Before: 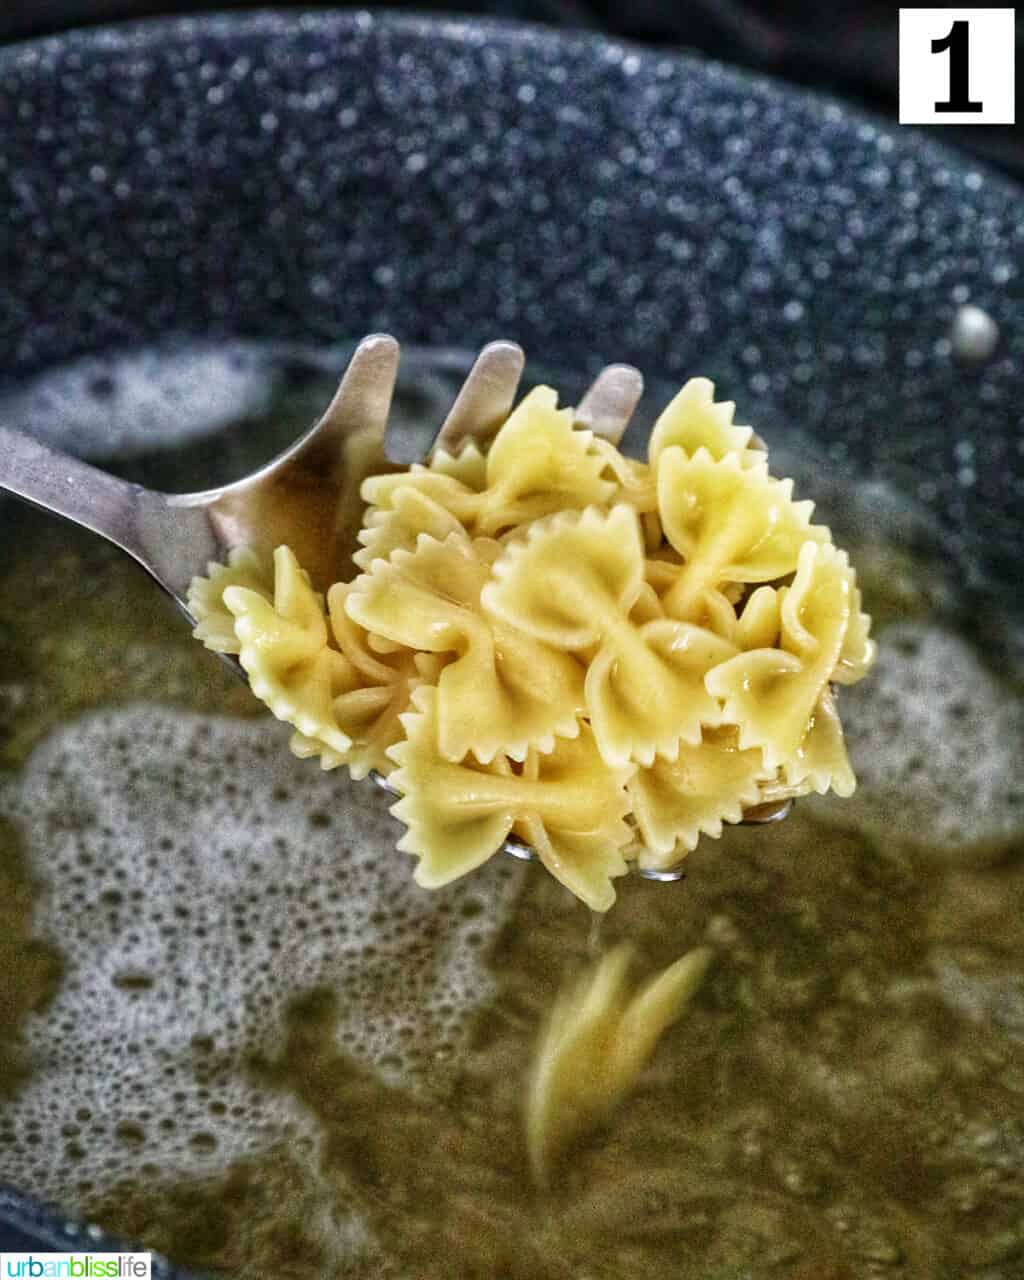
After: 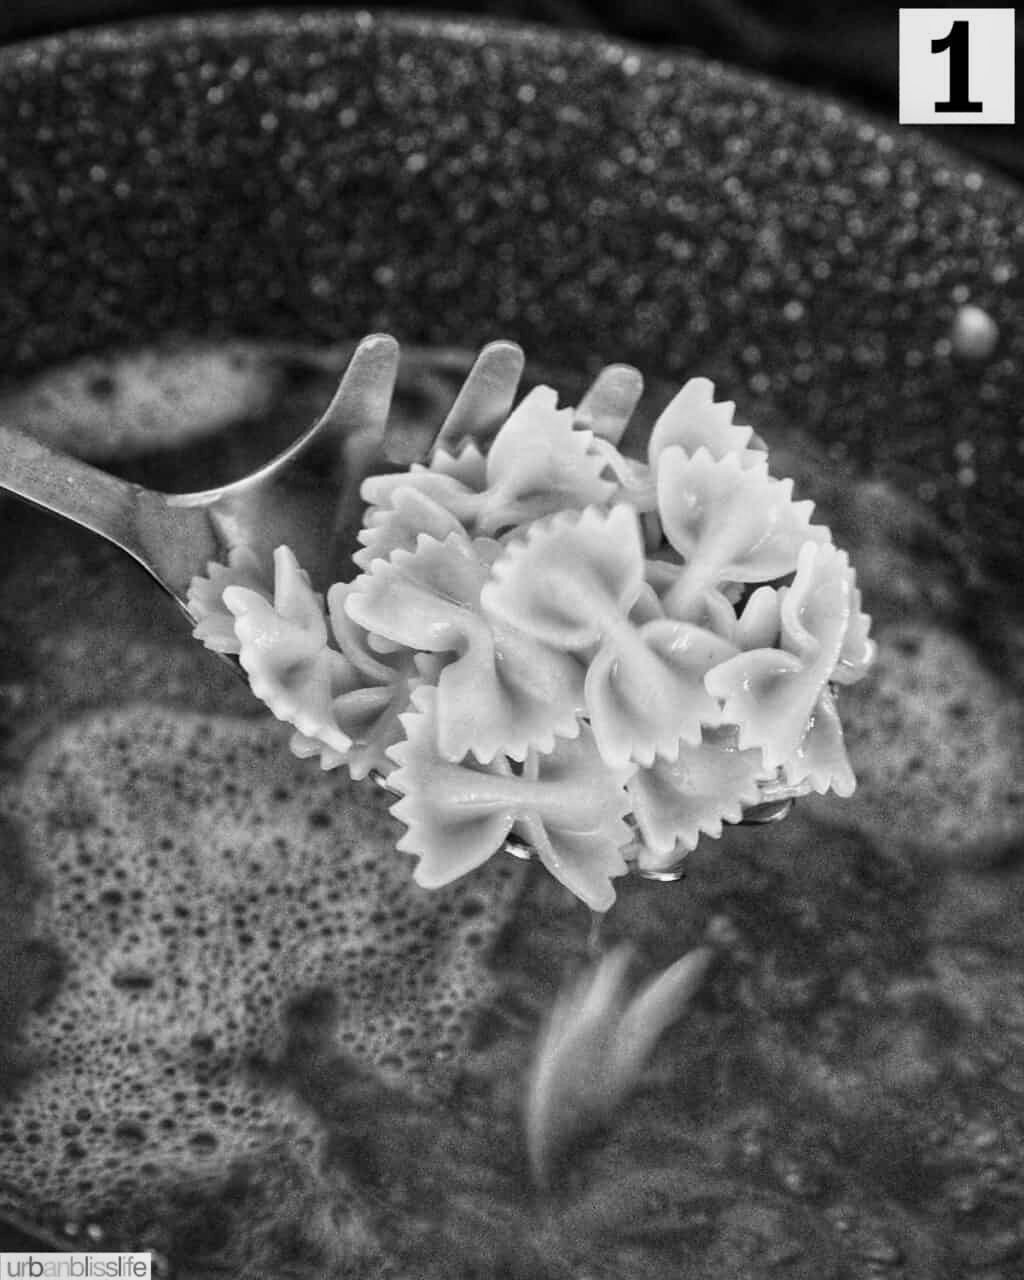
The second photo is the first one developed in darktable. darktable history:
contrast brightness saturation: contrast 0.09, saturation 0.28
monochrome: a 26.22, b 42.67, size 0.8
